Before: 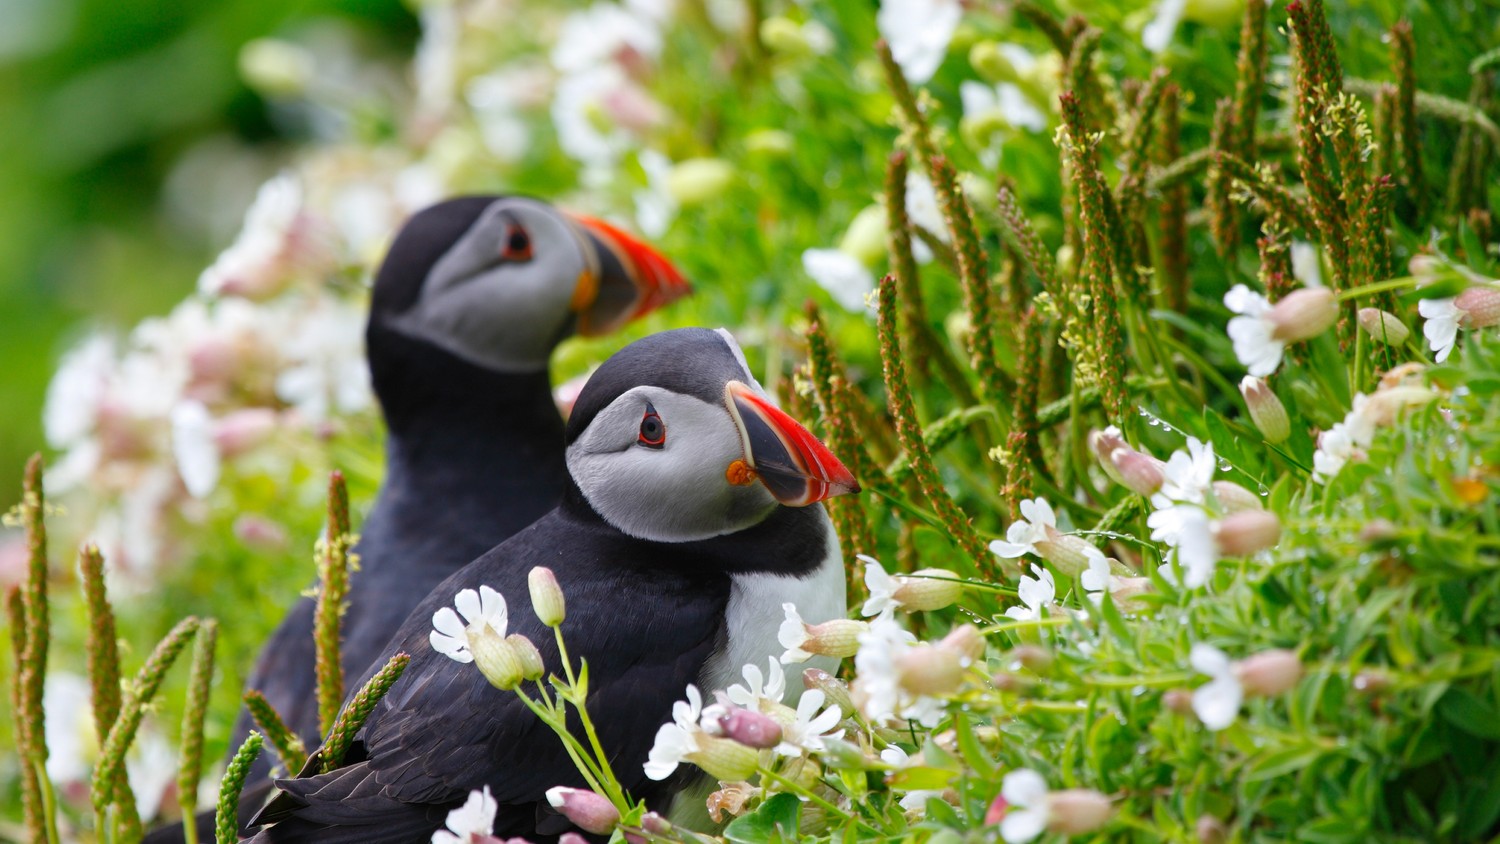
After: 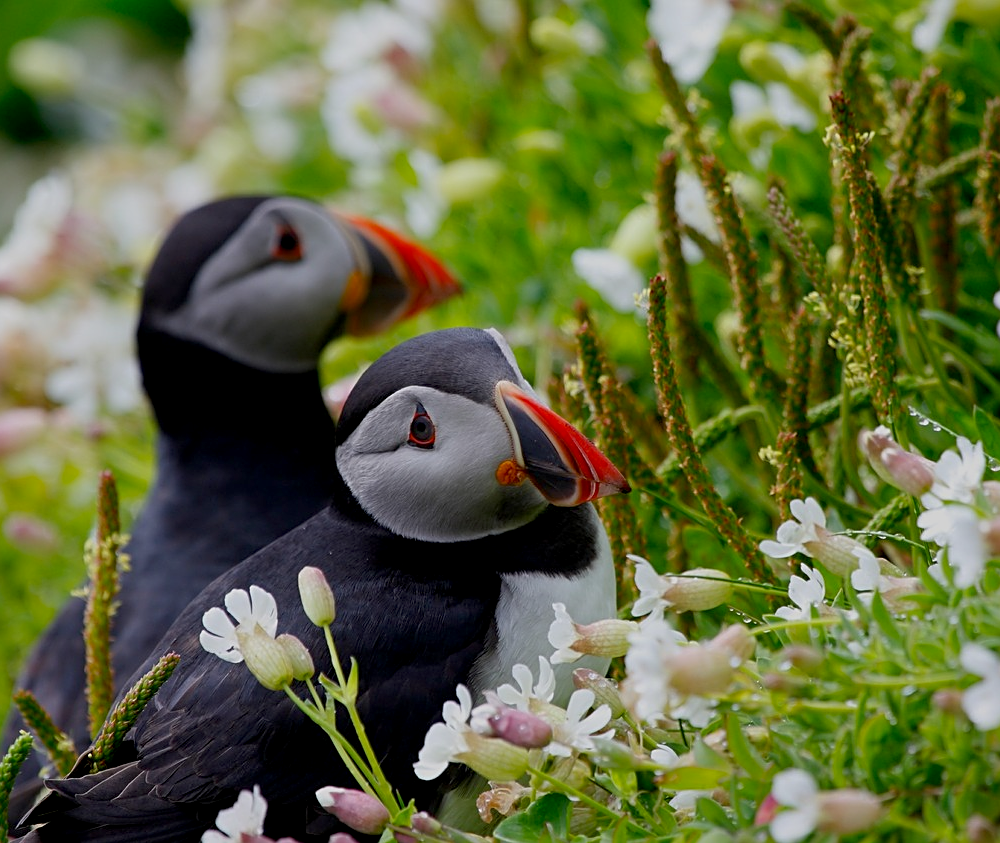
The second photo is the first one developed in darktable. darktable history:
crop: left 15.393%, right 17.818%
exposure: black level correction 0.009, exposure -0.623 EV, compensate highlight preservation false
sharpen: on, module defaults
